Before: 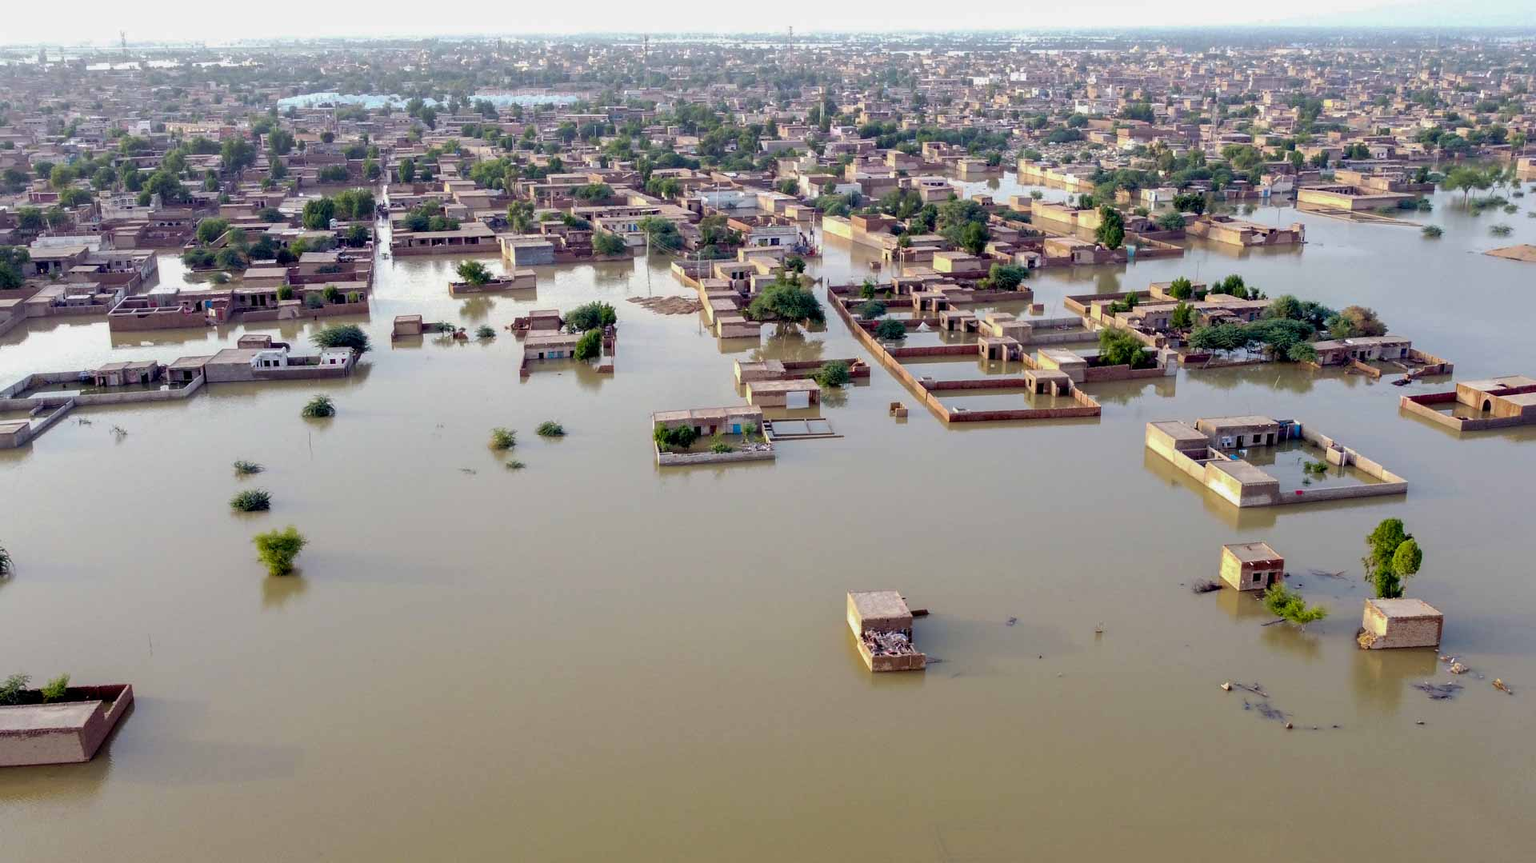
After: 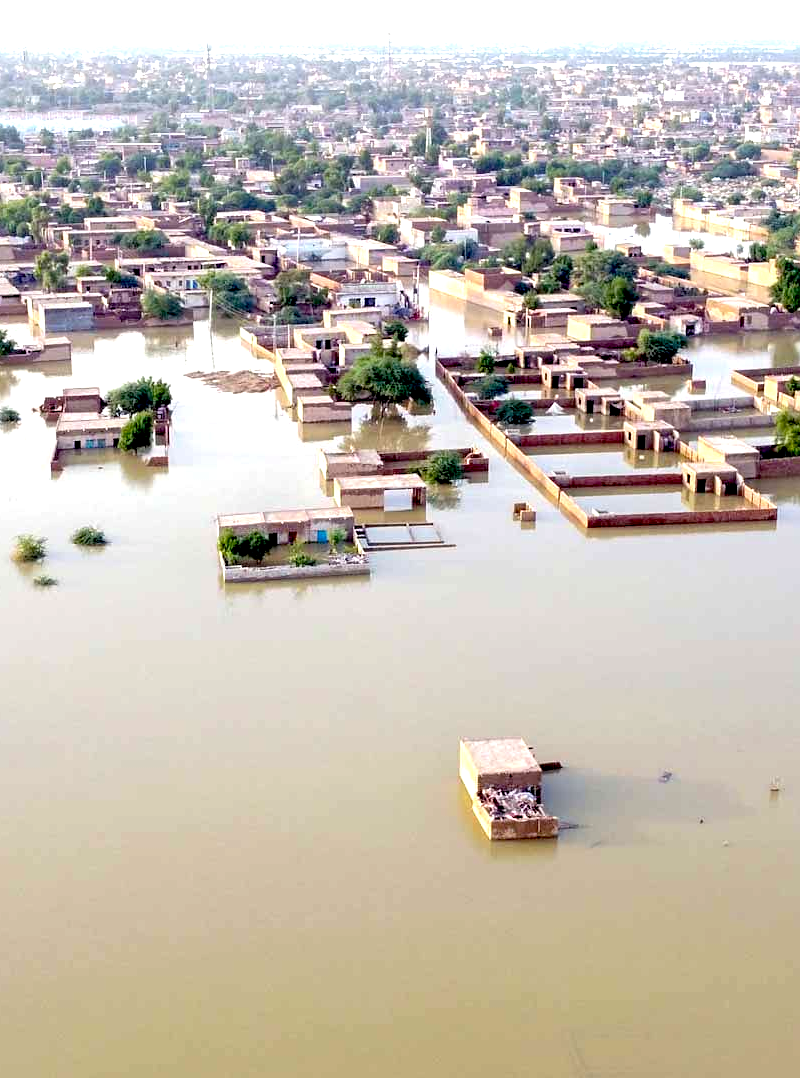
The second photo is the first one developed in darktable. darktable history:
sharpen: amount 0.2
exposure: black level correction 0.008, exposure 0.979 EV, compensate highlight preservation false
crop: left 31.229%, right 27.105%
